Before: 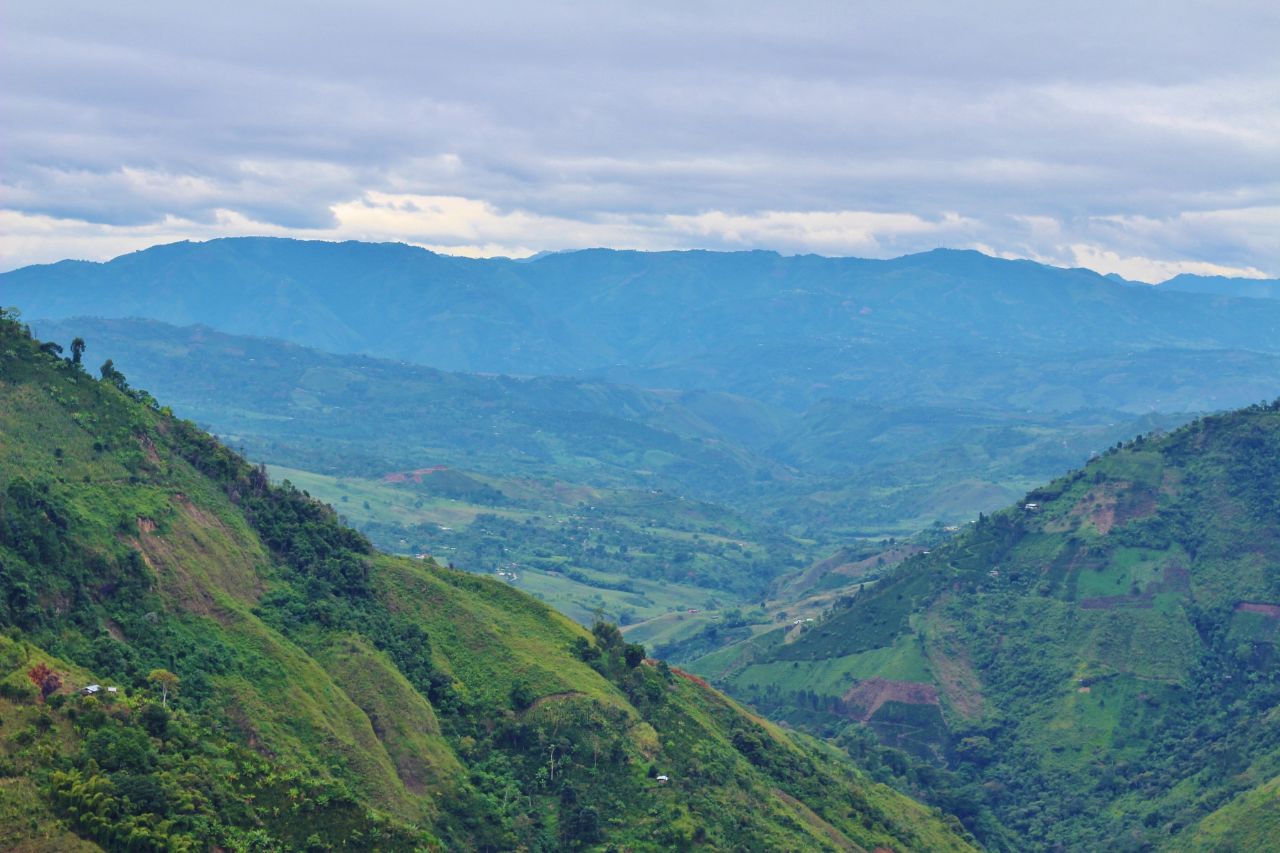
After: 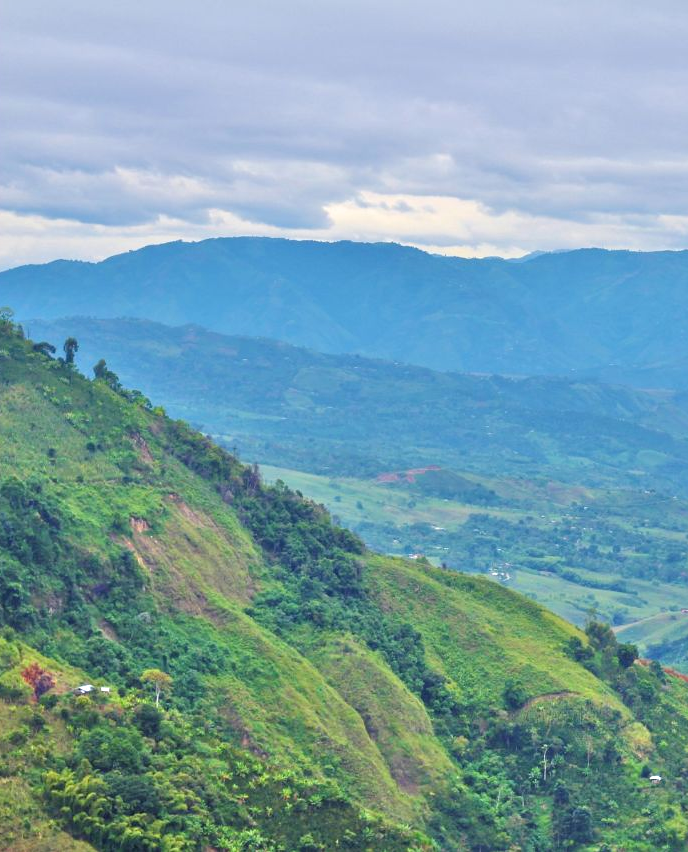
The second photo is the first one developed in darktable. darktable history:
crop: left 0.587%, right 45.588%, bottom 0.086%
tone equalizer: -7 EV 0.15 EV, -6 EV 0.6 EV, -5 EV 1.15 EV, -4 EV 1.33 EV, -3 EV 1.15 EV, -2 EV 0.6 EV, -1 EV 0.15 EV, mask exposure compensation -0.5 EV
